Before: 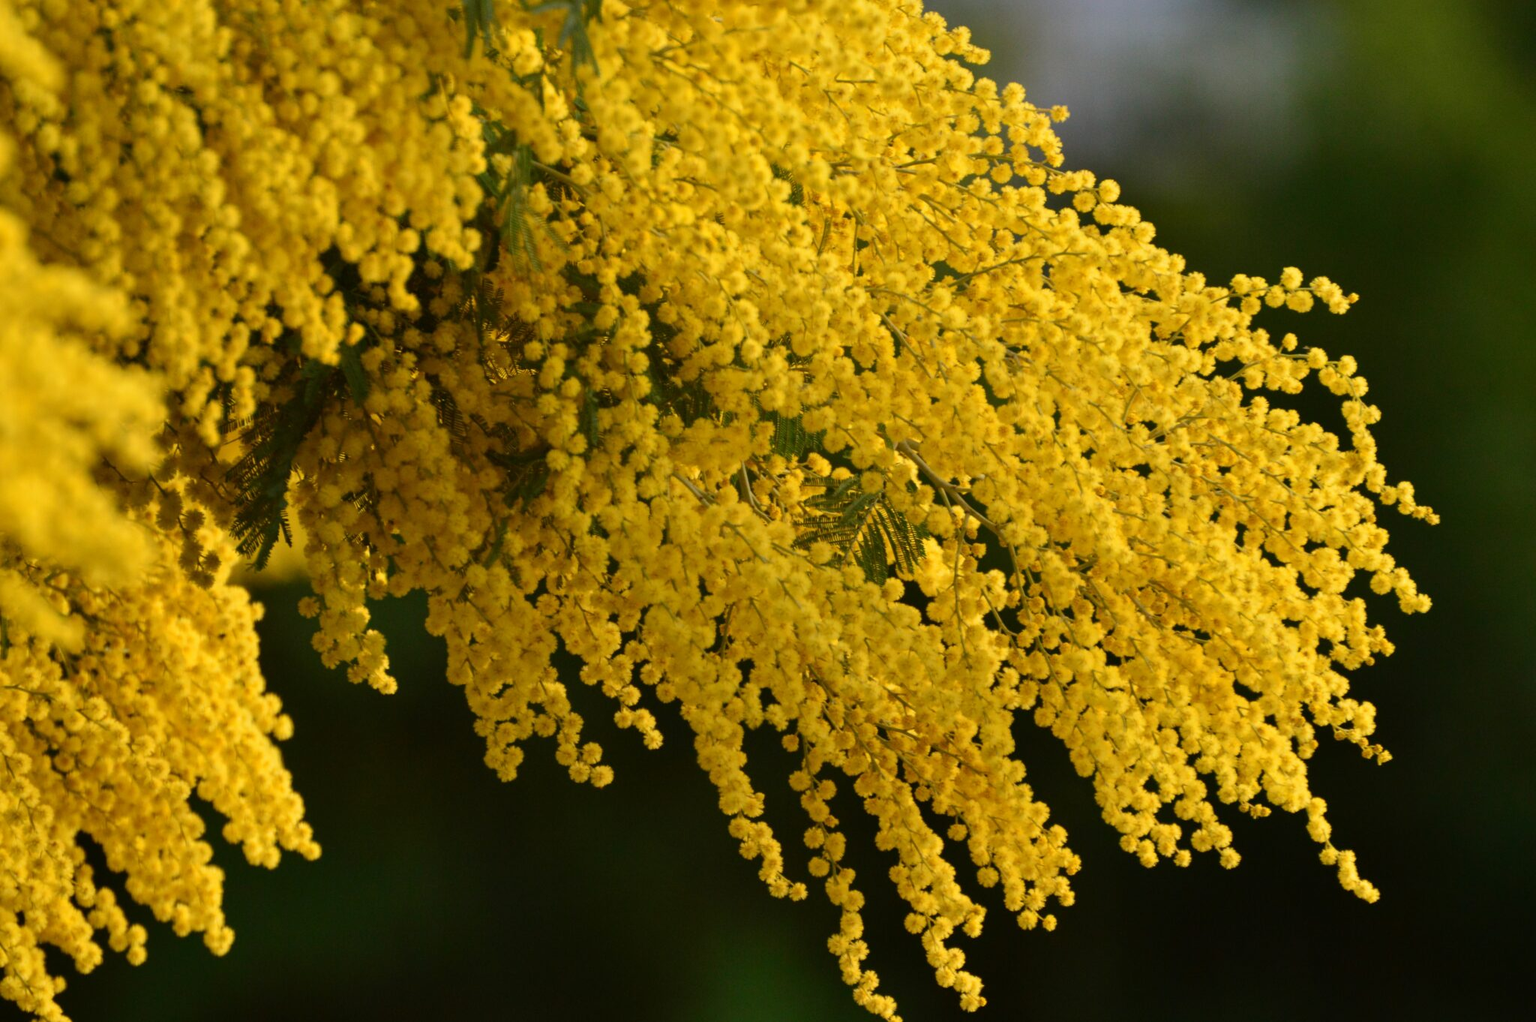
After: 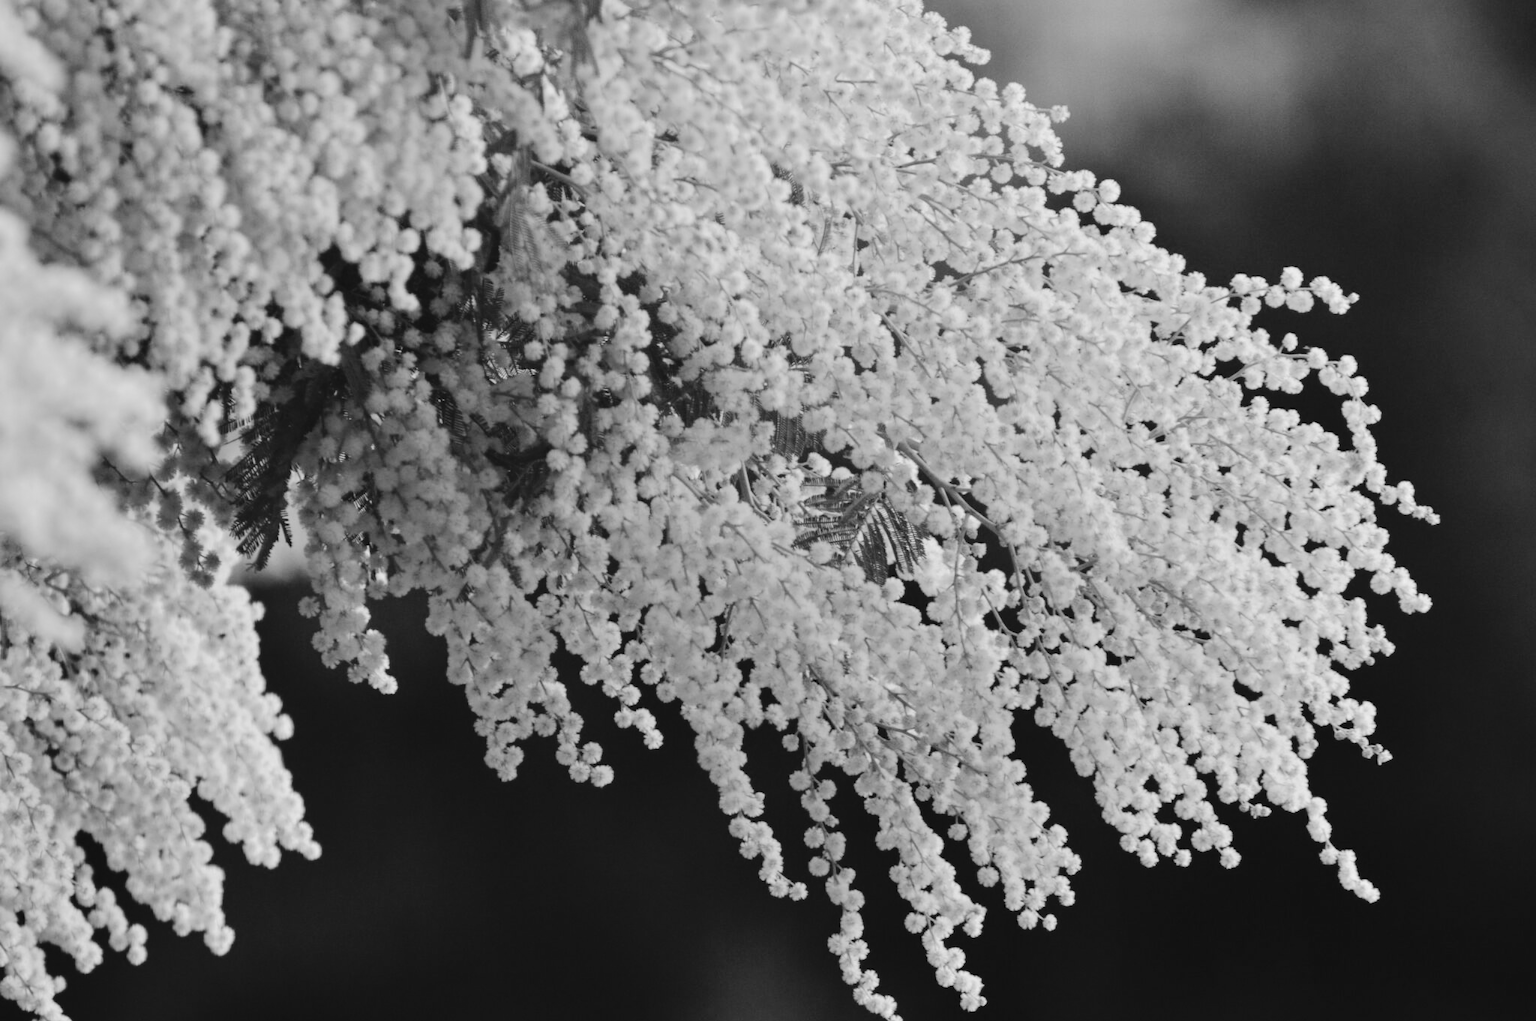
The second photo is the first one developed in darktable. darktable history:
white balance: red 0.98, blue 1.61
monochrome: on, module defaults
tone curve: curves: ch0 [(0, 0) (0.003, 0.039) (0.011, 0.041) (0.025, 0.048) (0.044, 0.065) (0.069, 0.084) (0.1, 0.104) (0.136, 0.137) (0.177, 0.19) (0.224, 0.245) (0.277, 0.32) (0.335, 0.409) (0.399, 0.496) (0.468, 0.58) (0.543, 0.656) (0.623, 0.733) (0.709, 0.796) (0.801, 0.852) (0.898, 0.93) (1, 1)], preserve colors none
